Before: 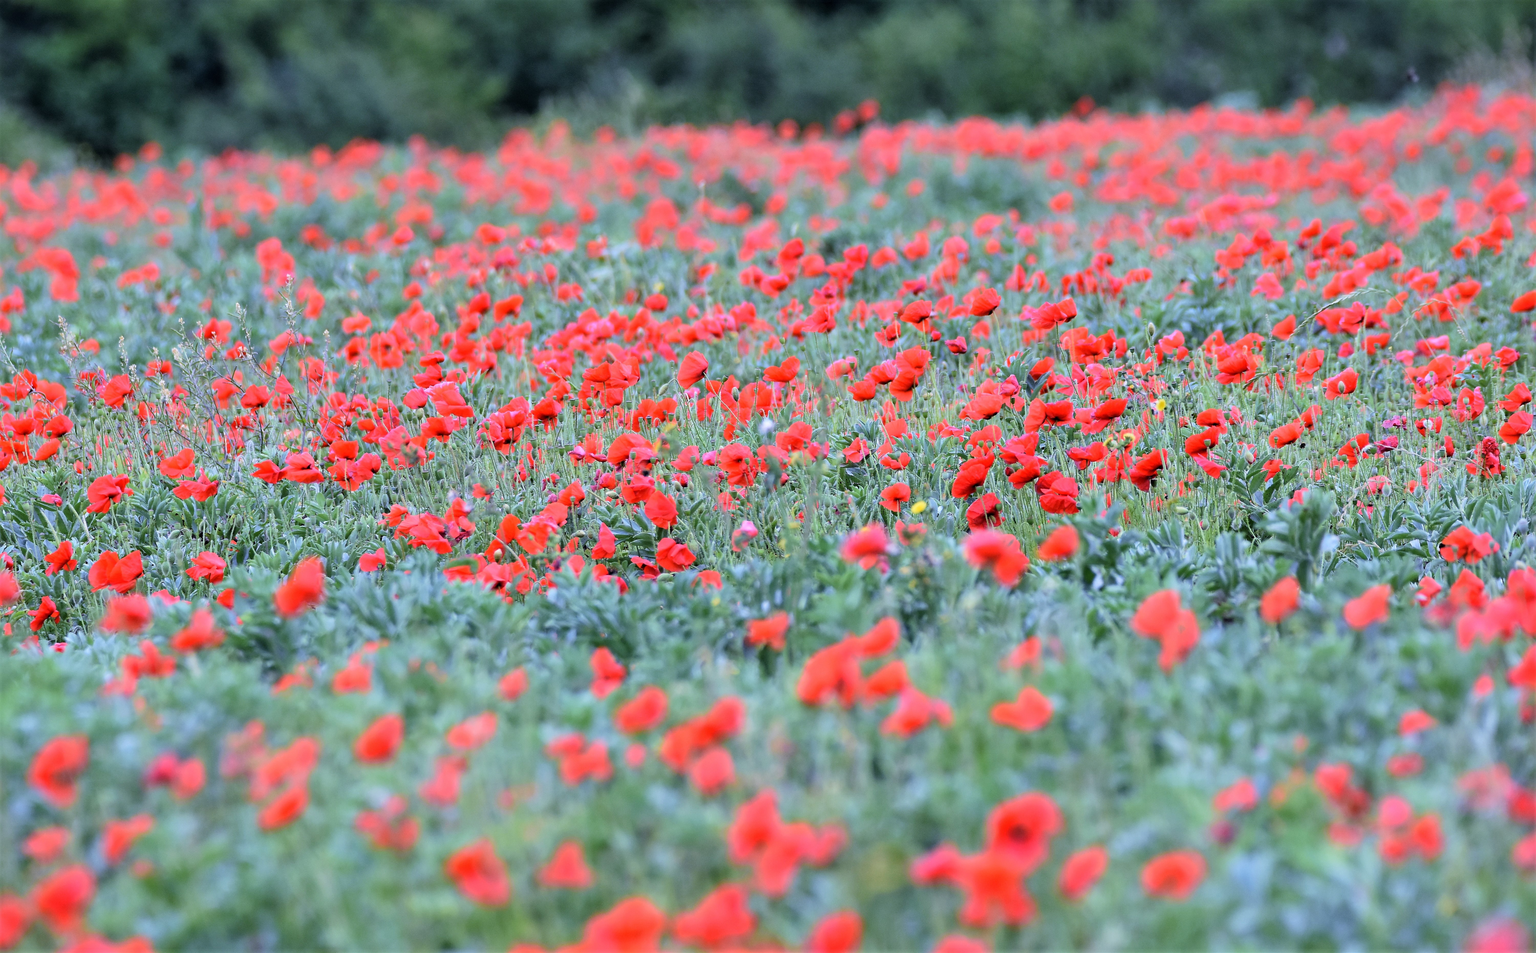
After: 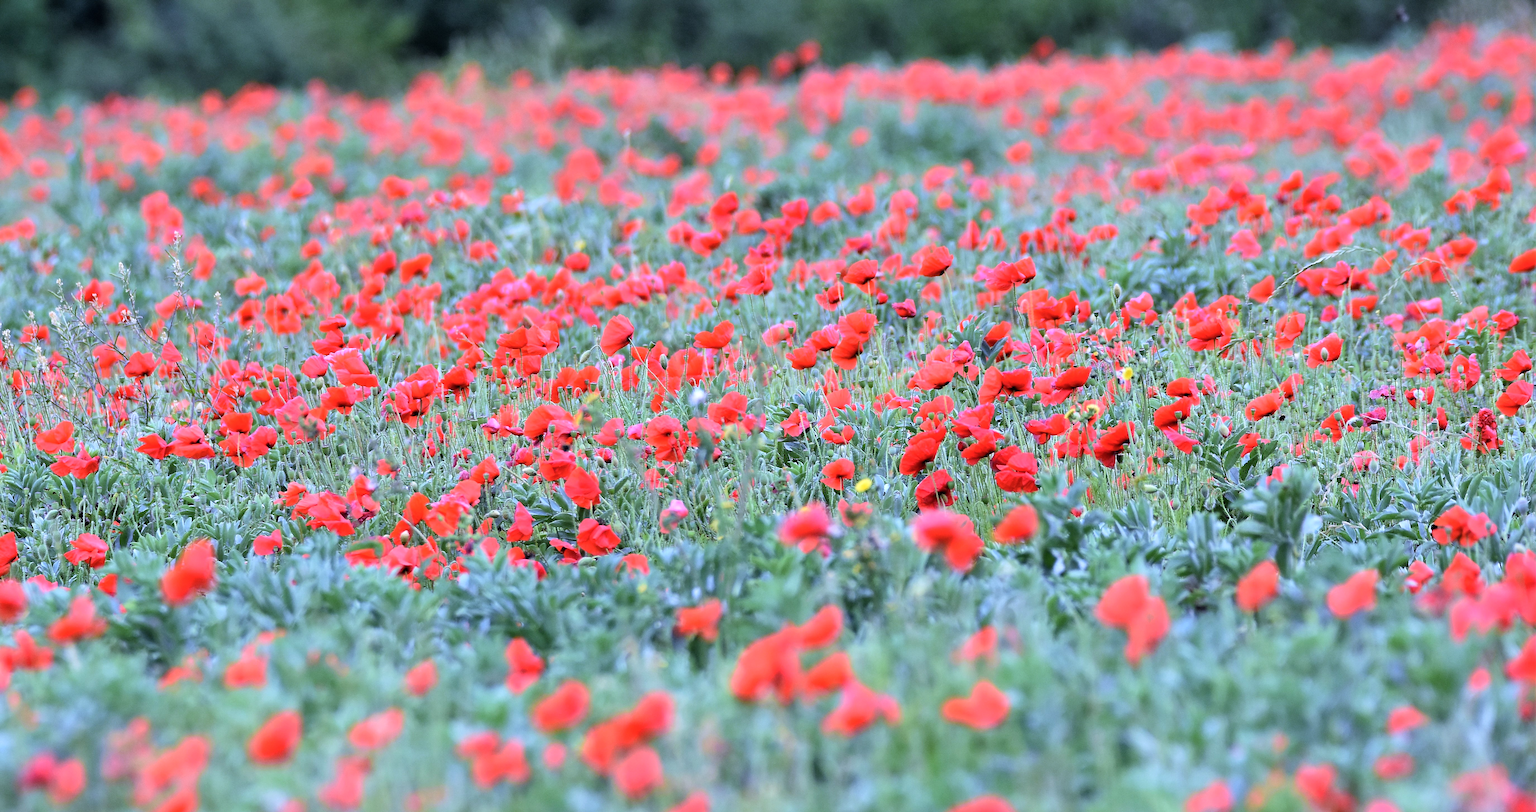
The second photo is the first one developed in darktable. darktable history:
crop: left 8.284%, top 6.563%, bottom 15.235%
color balance rgb: highlights gain › luminance 17.014%, highlights gain › chroma 2.91%, highlights gain › hue 261.02°, perceptual saturation grading › global saturation 0.498%
